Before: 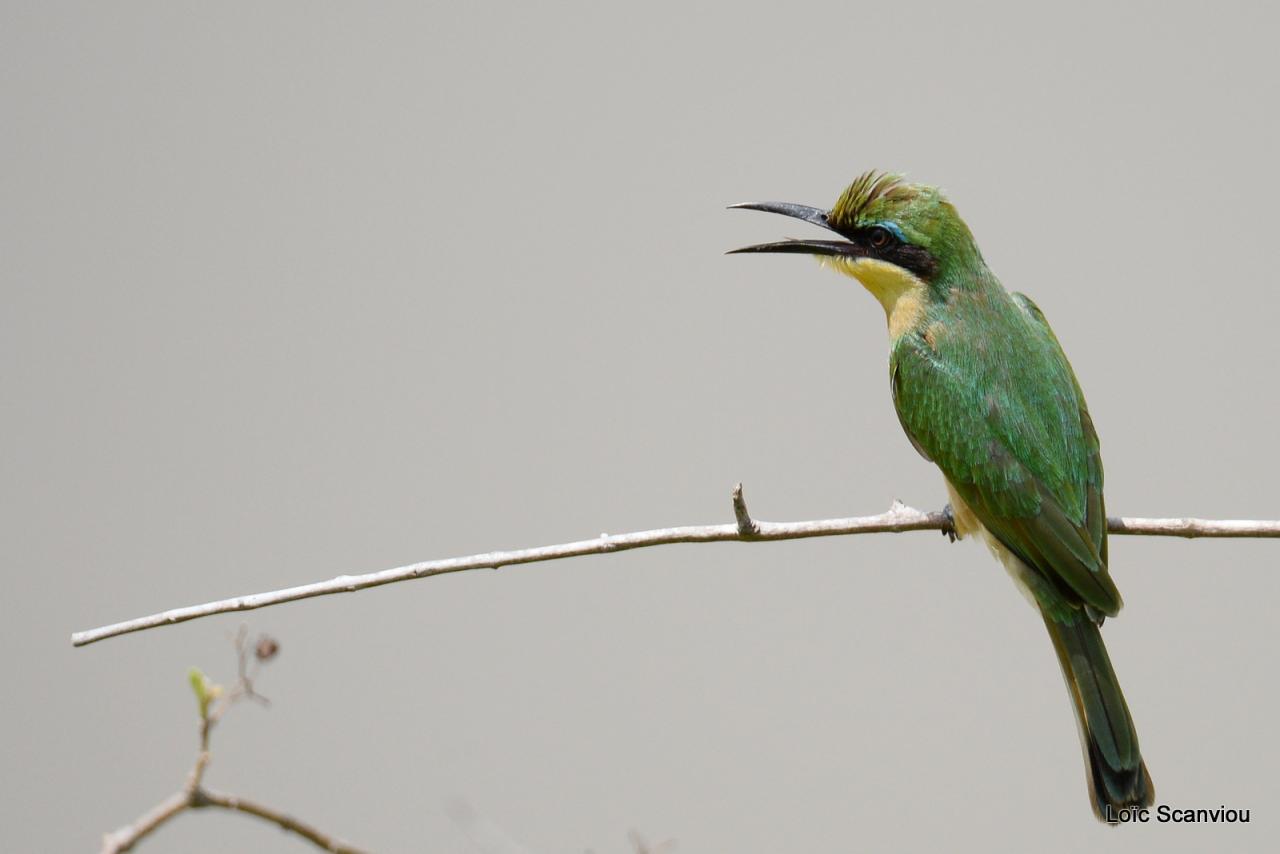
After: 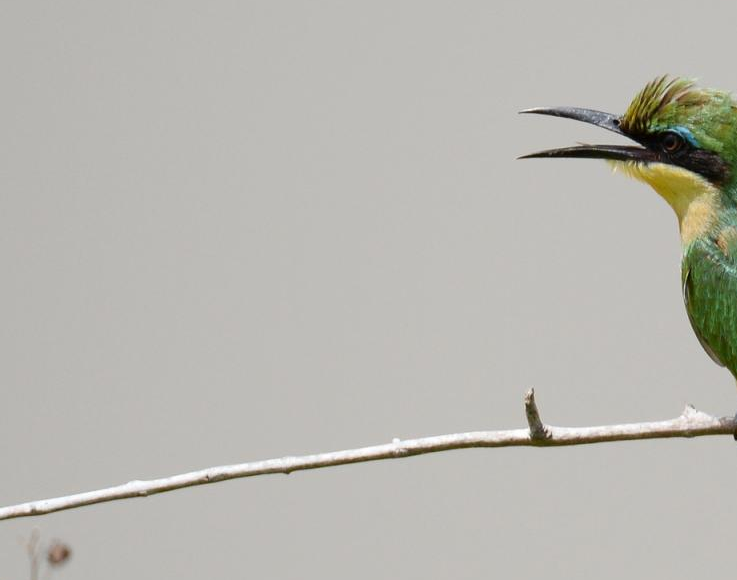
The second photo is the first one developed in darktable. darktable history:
crop: left 16.251%, top 11.23%, right 26.143%, bottom 20.796%
